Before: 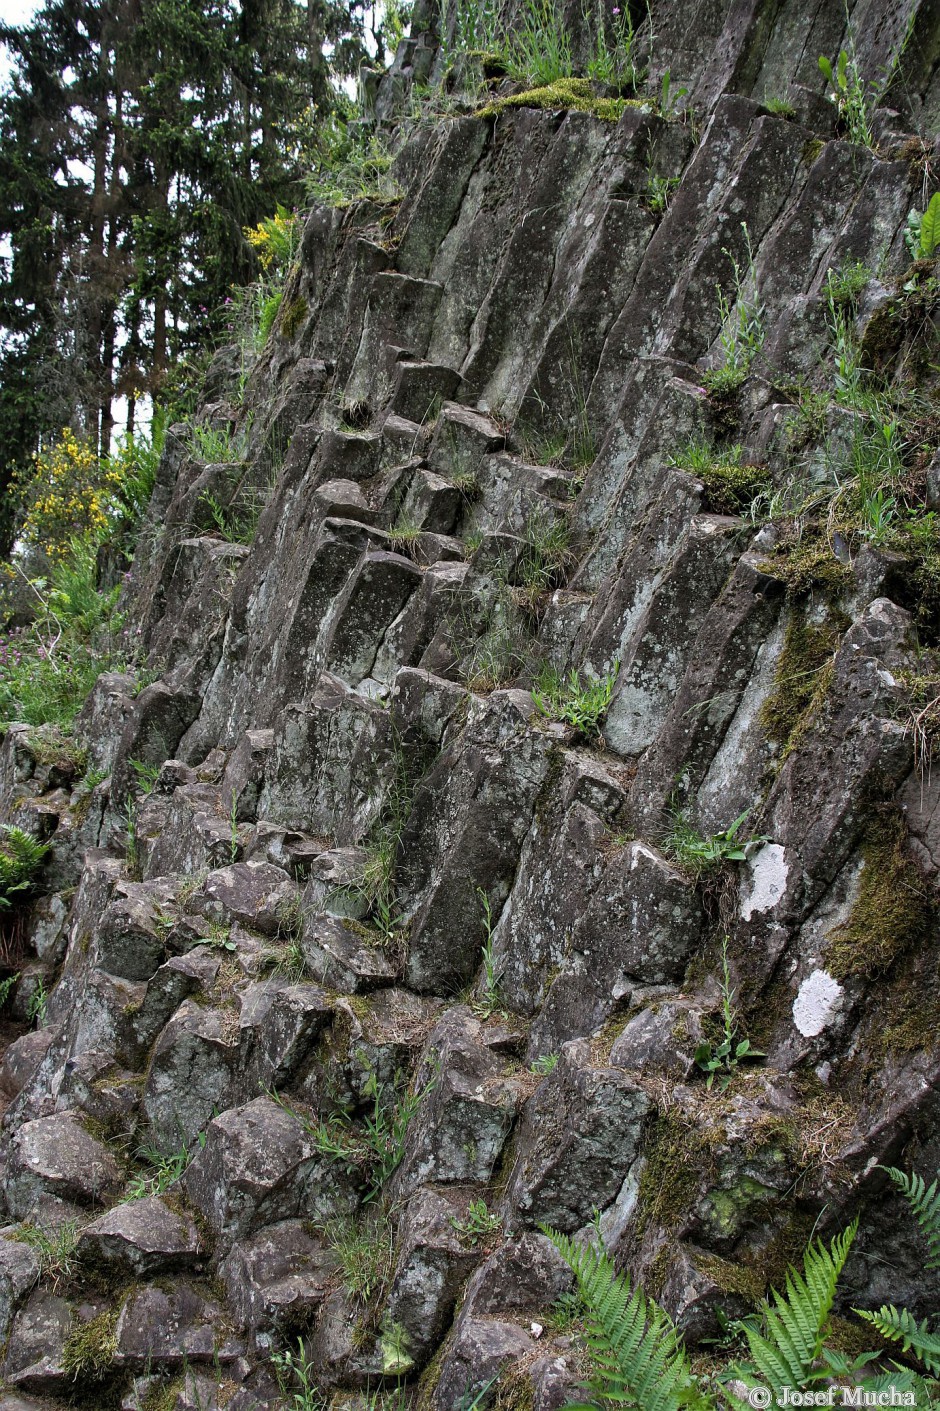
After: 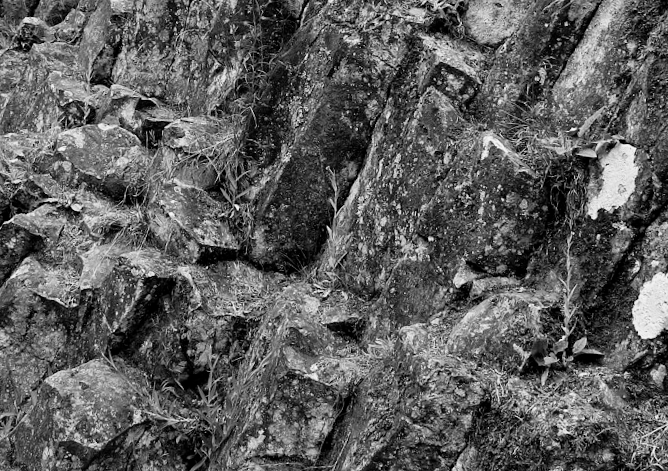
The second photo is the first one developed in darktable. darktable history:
filmic rgb: middle gray luminance 21.73%, black relative exposure -14 EV, white relative exposure 2.96 EV, threshold 6 EV, target black luminance 0%, hardness 8.81, latitude 59.69%, contrast 1.208, highlights saturation mix 5%, shadows ↔ highlights balance 41.6%, add noise in highlights 0, color science v3 (2019), use custom middle-gray values true, iterations of high-quality reconstruction 0, contrast in highlights soft, enable highlight reconstruction true
exposure: black level correction 0, exposure 0.5 EV, compensate exposure bias true, compensate highlight preservation false
color balance rgb: linear chroma grading › global chroma 9.31%, global vibrance 41.49%
crop: left 18.091%, top 51.13%, right 17.525%, bottom 16.85%
contrast brightness saturation: saturation -1
rotate and perspective: rotation 4.1°, automatic cropping off
